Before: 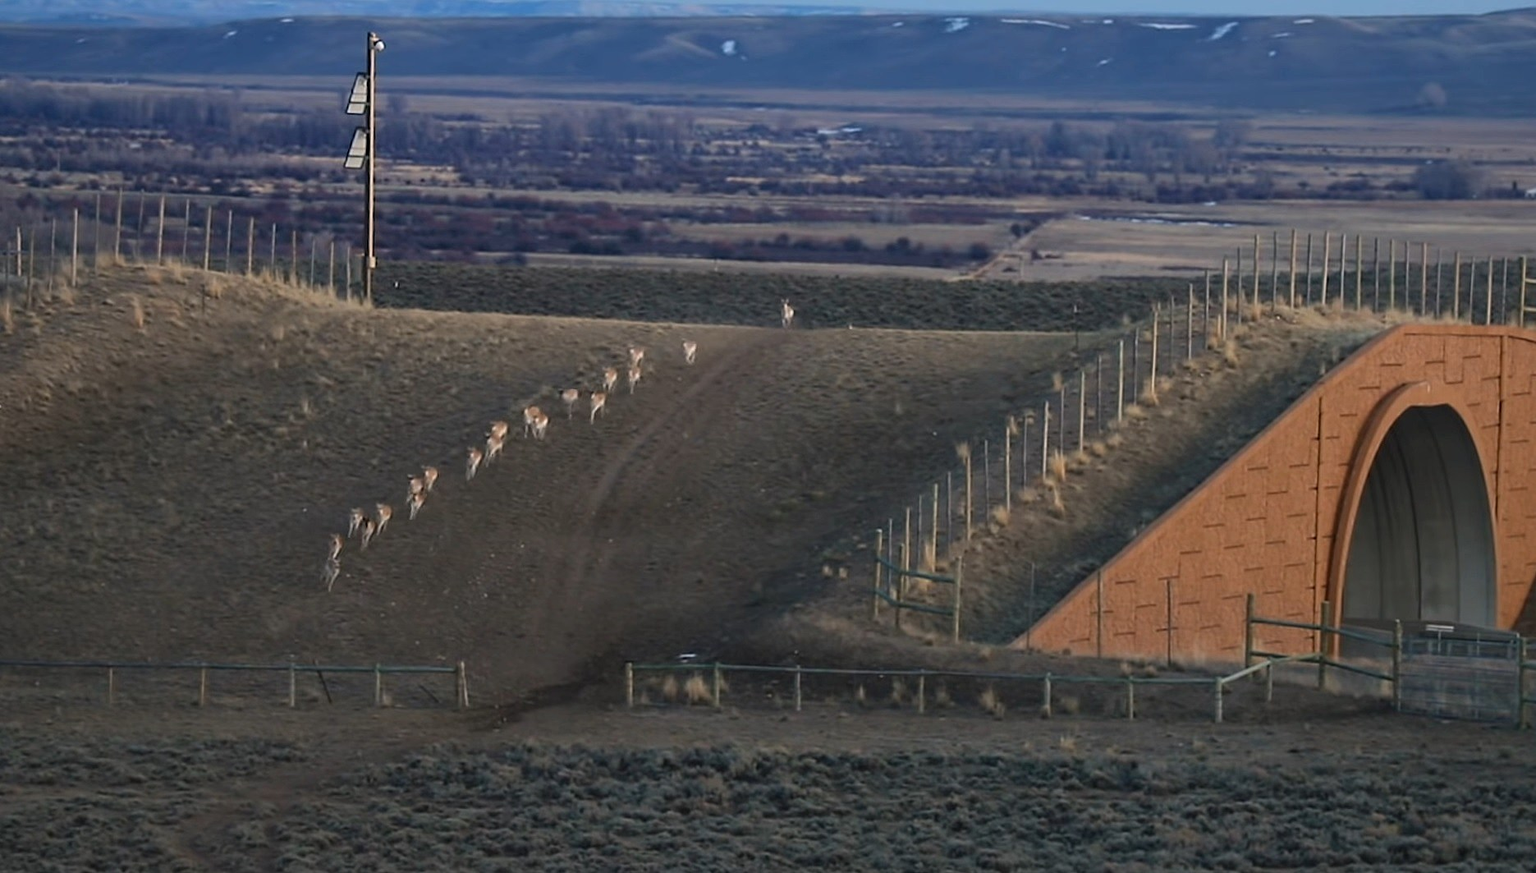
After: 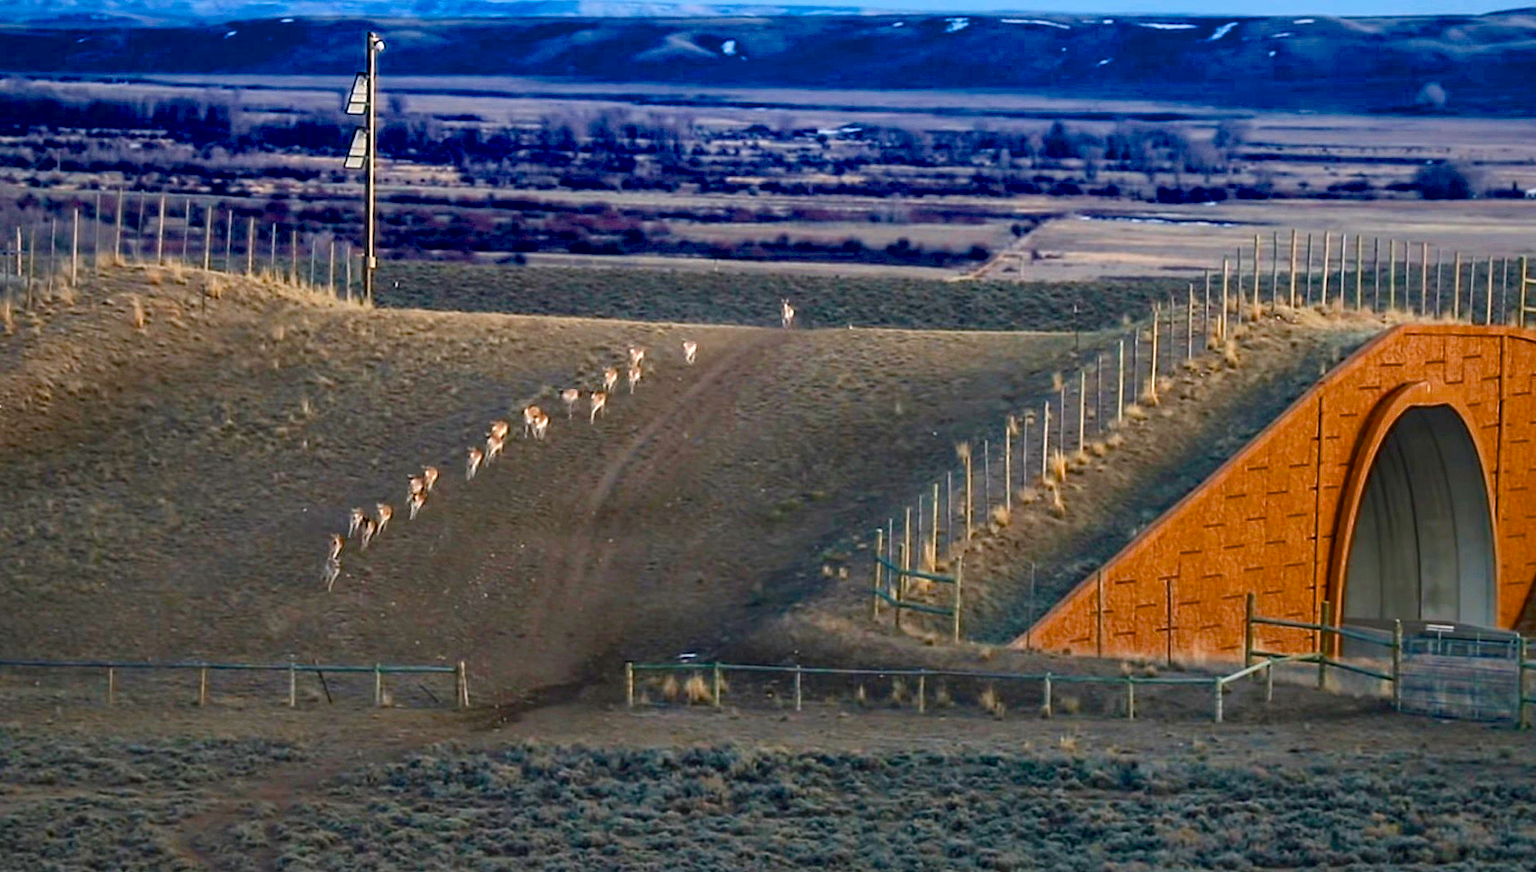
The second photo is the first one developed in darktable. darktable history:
local contrast: detail 130%
color balance rgb: linear chroma grading › global chroma 8.828%, perceptual saturation grading › global saturation 20%, perceptual saturation grading › highlights -14.36%, perceptual saturation grading › shadows 50.201%, global vibrance 15.813%, saturation formula JzAzBz (2021)
contrast brightness saturation: saturation 0.095
exposure: exposure 0.644 EV, compensate highlight preservation false
